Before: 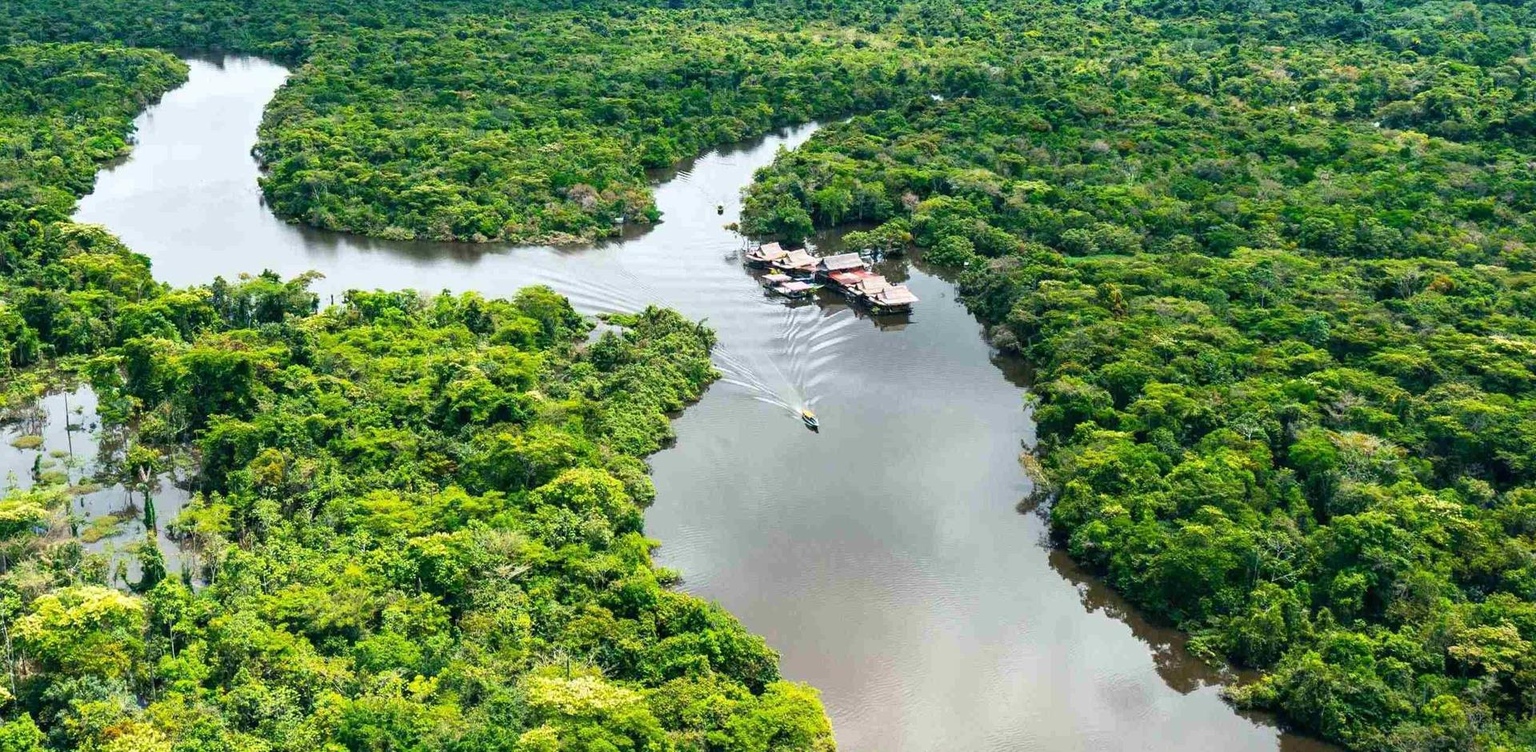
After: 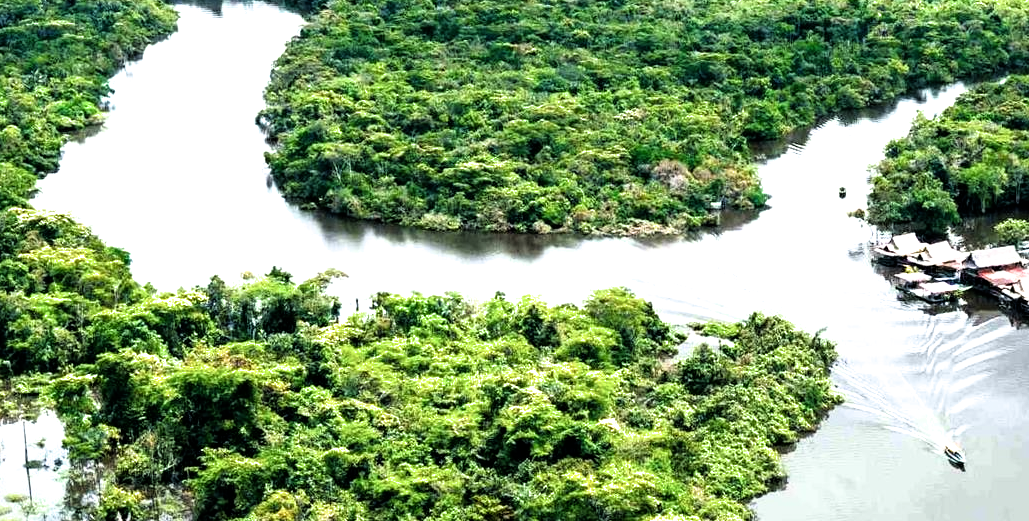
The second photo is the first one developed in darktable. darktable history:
tone equalizer: -8 EV -0.405 EV, -7 EV -0.386 EV, -6 EV -0.361 EV, -5 EV -0.23 EV, -3 EV 0.221 EV, -2 EV 0.349 EV, -1 EV 0.412 EV, +0 EV 0.402 EV, mask exposure compensation -0.494 EV
crop and rotate: left 3.044%, top 7.533%, right 43.347%, bottom 37.003%
filmic rgb: black relative exposure -8.28 EV, white relative exposure 2.2 EV, target white luminance 99.92%, hardness 7.18, latitude 75.6%, contrast 1.323, highlights saturation mix -1.52%, shadows ↔ highlights balance 29.69%
